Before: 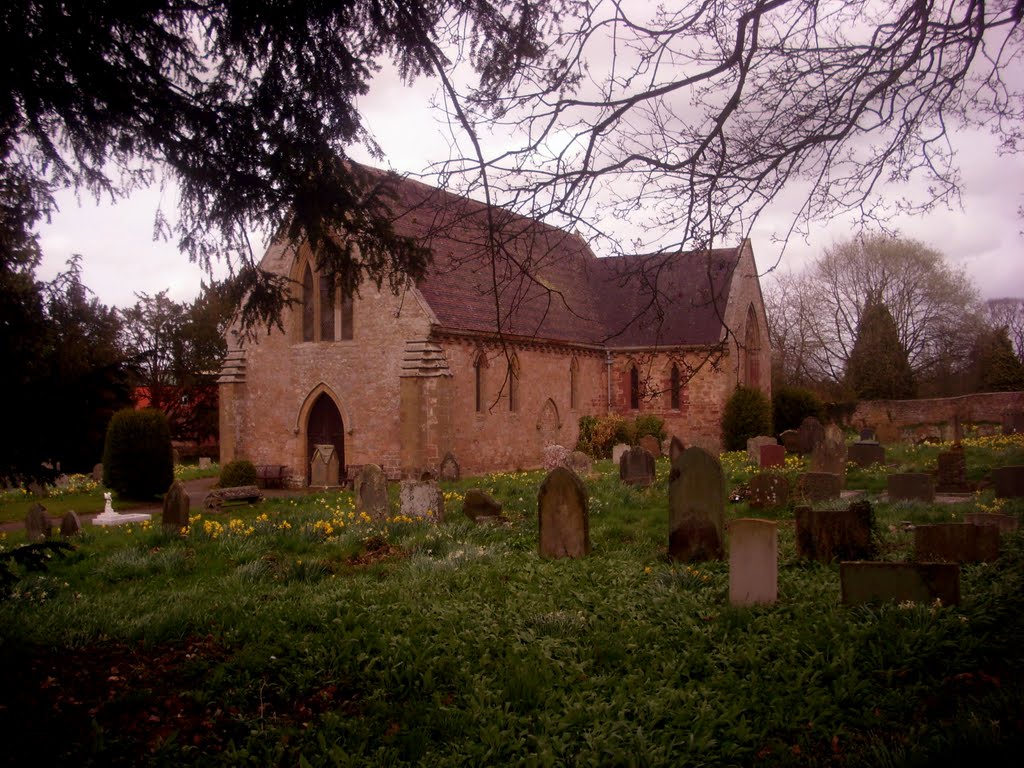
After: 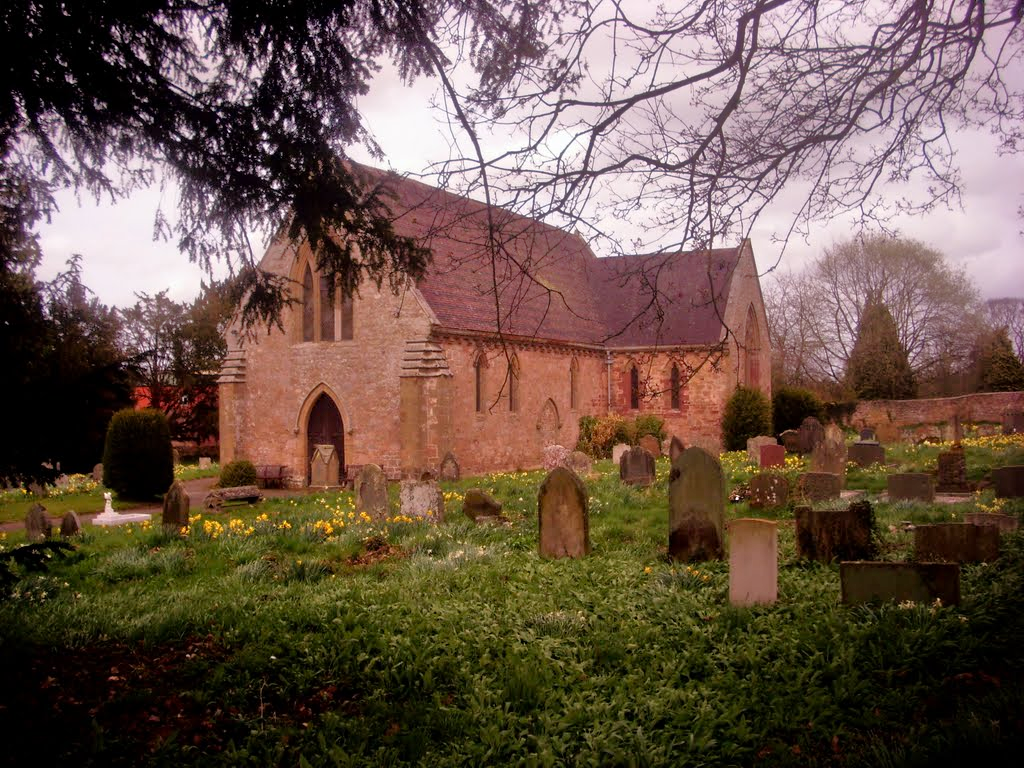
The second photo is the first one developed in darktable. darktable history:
tone equalizer: -7 EV 0.16 EV, -6 EV 0.59 EV, -5 EV 1.19 EV, -4 EV 1.36 EV, -3 EV 1.12 EV, -2 EV 0.6 EV, -1 EV 0.147 EV
